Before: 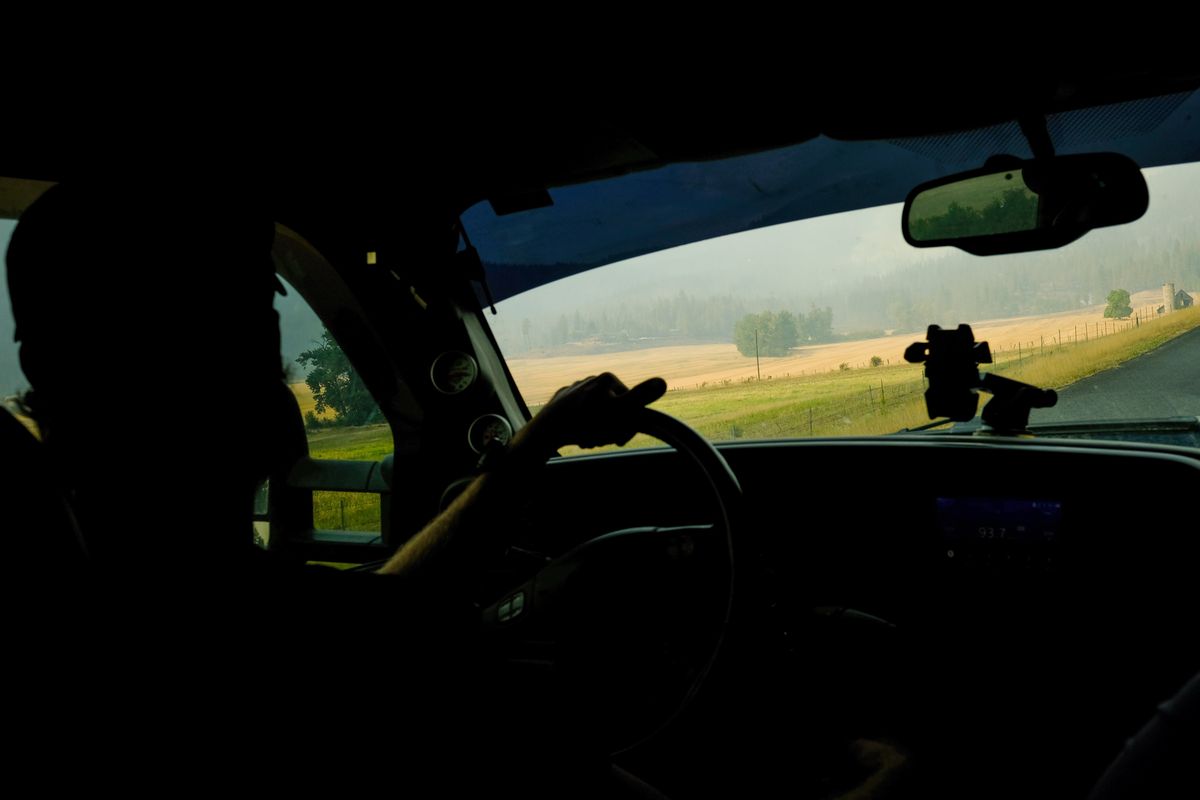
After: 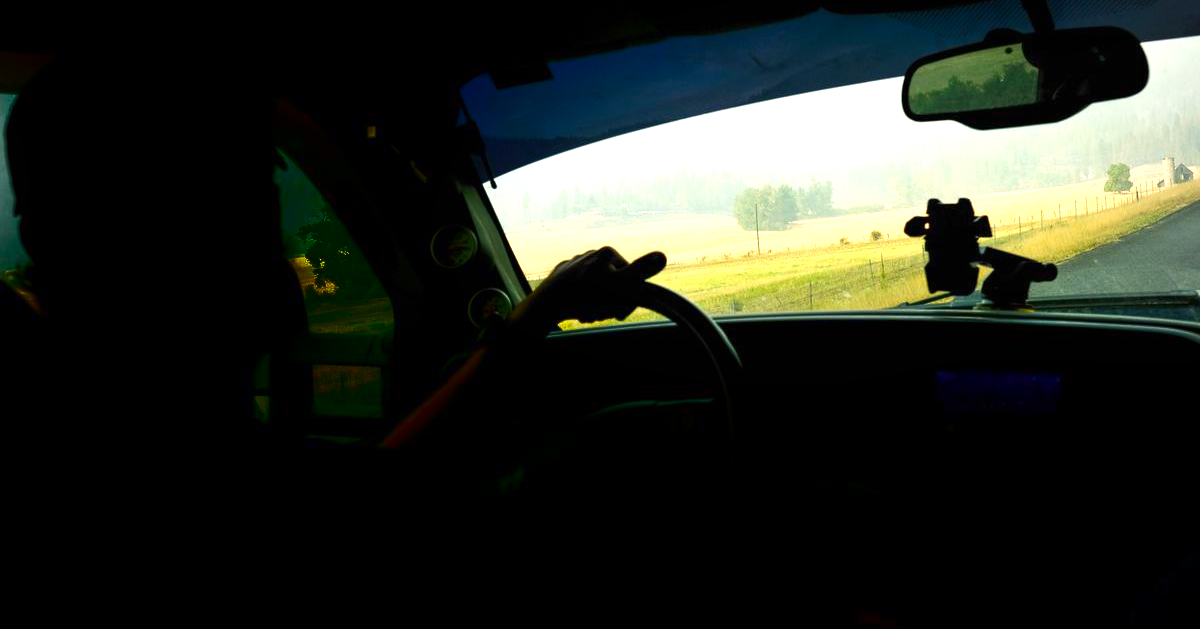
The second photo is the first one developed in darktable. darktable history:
crop and rotate: top 15.759%, bottom 5.552%
exposure: black level correction 0, exposure 1.2 EV, compensate exposure bias true, compensate highlight preservation false
vignetting: brightness -0.27
shadows and highlights: shadows -86.23, highlights -37.4, soften with gaussian
